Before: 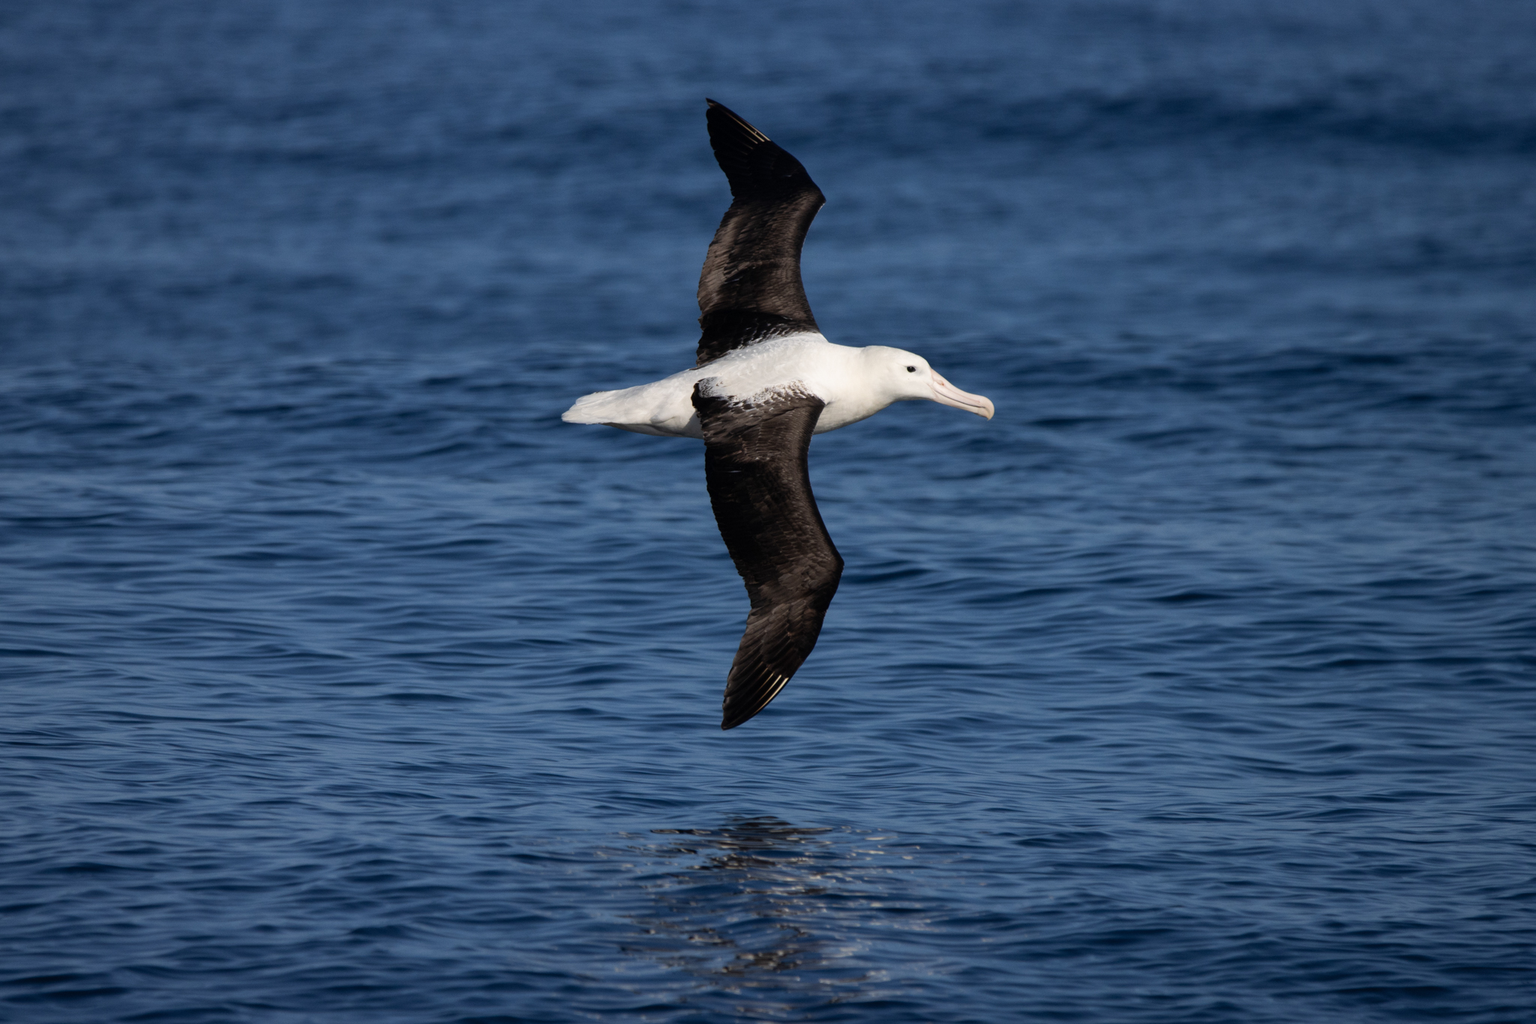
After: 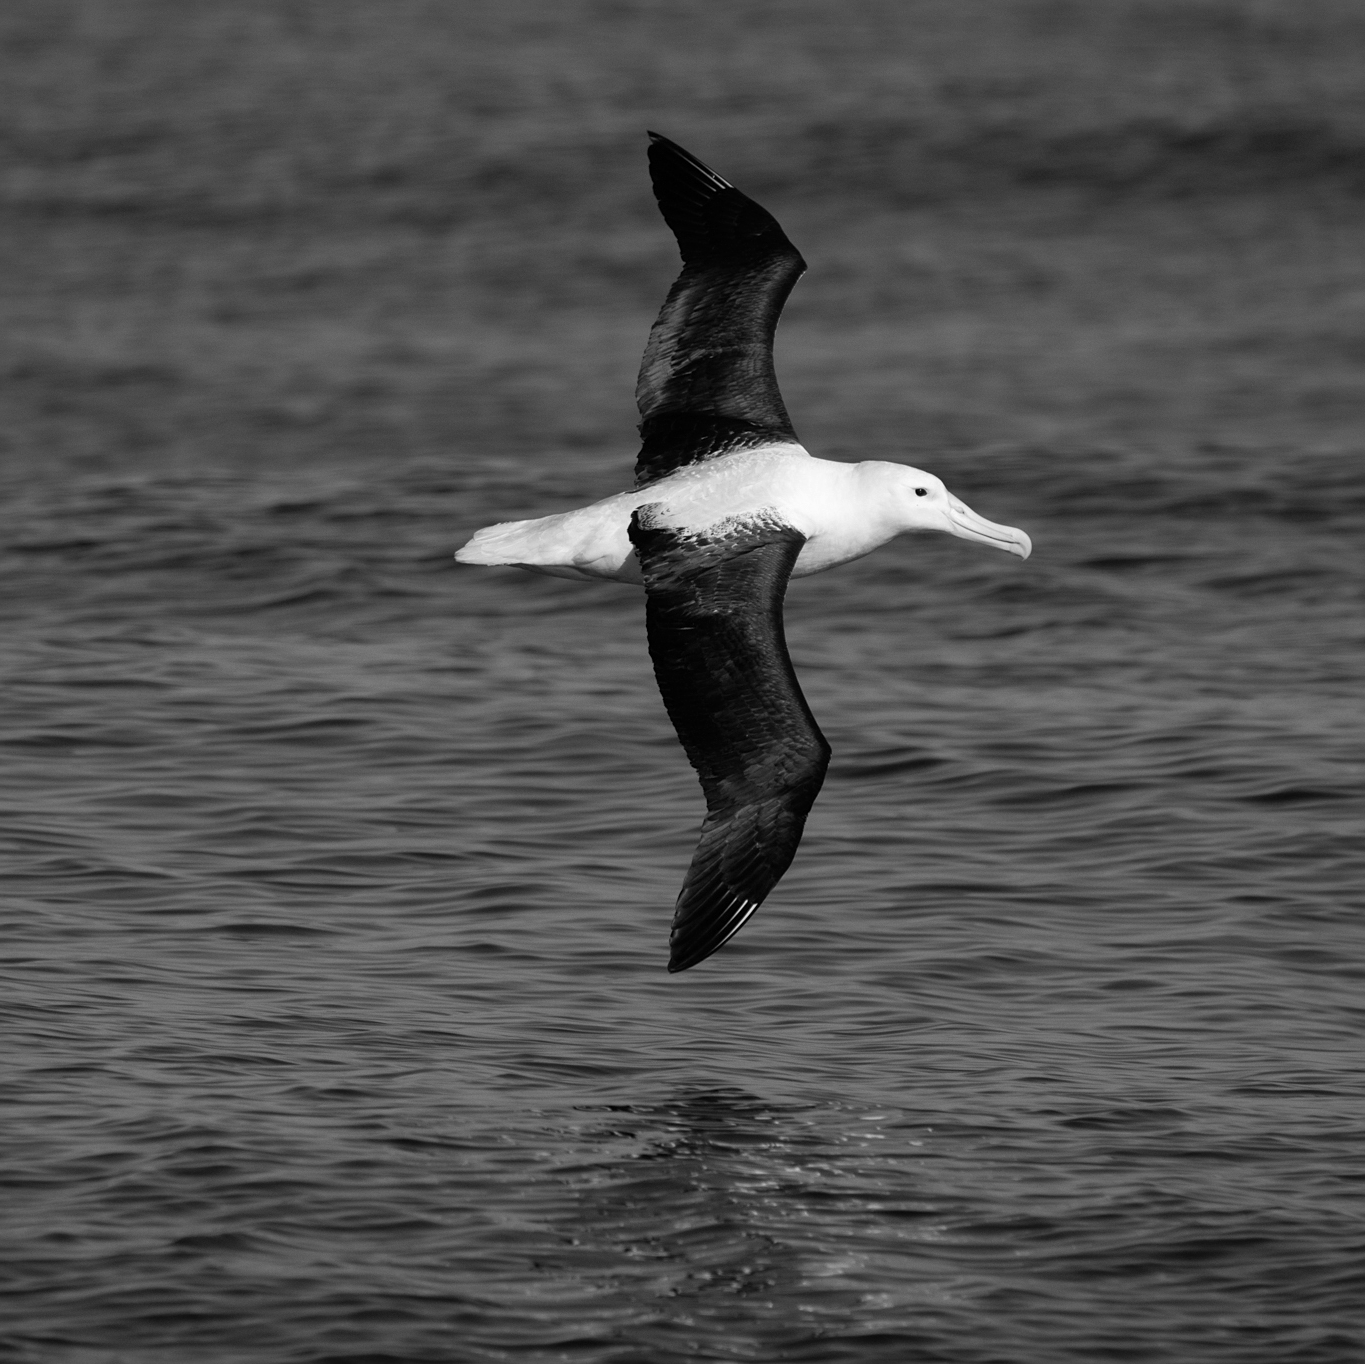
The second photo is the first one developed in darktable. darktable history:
white balance: red 1.042, blue 1.17
monochrome: on, module defaults
crop and rotate: left 14.385%, right 18.948%
sharpen: radius 1.272, amount 0.305, threshold 0
